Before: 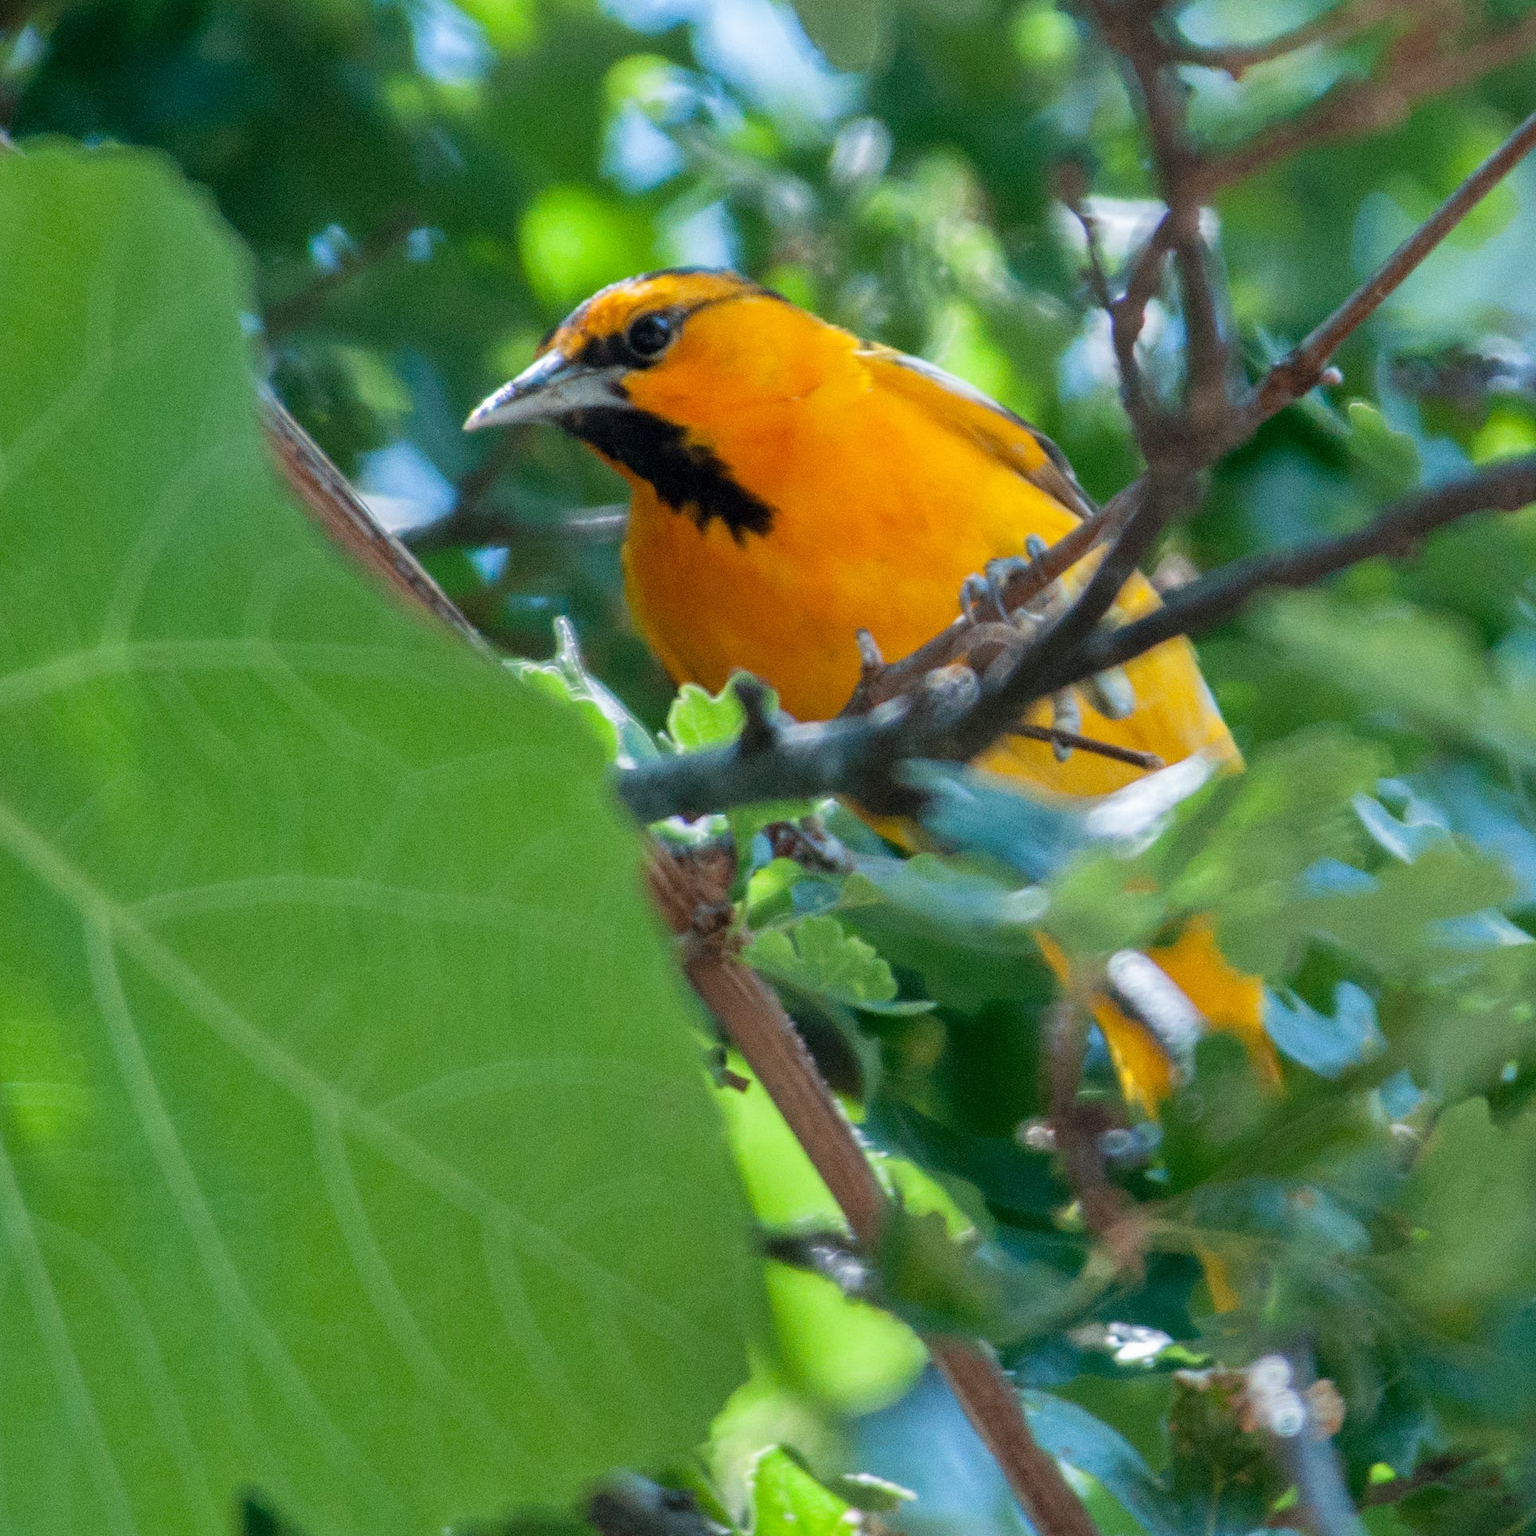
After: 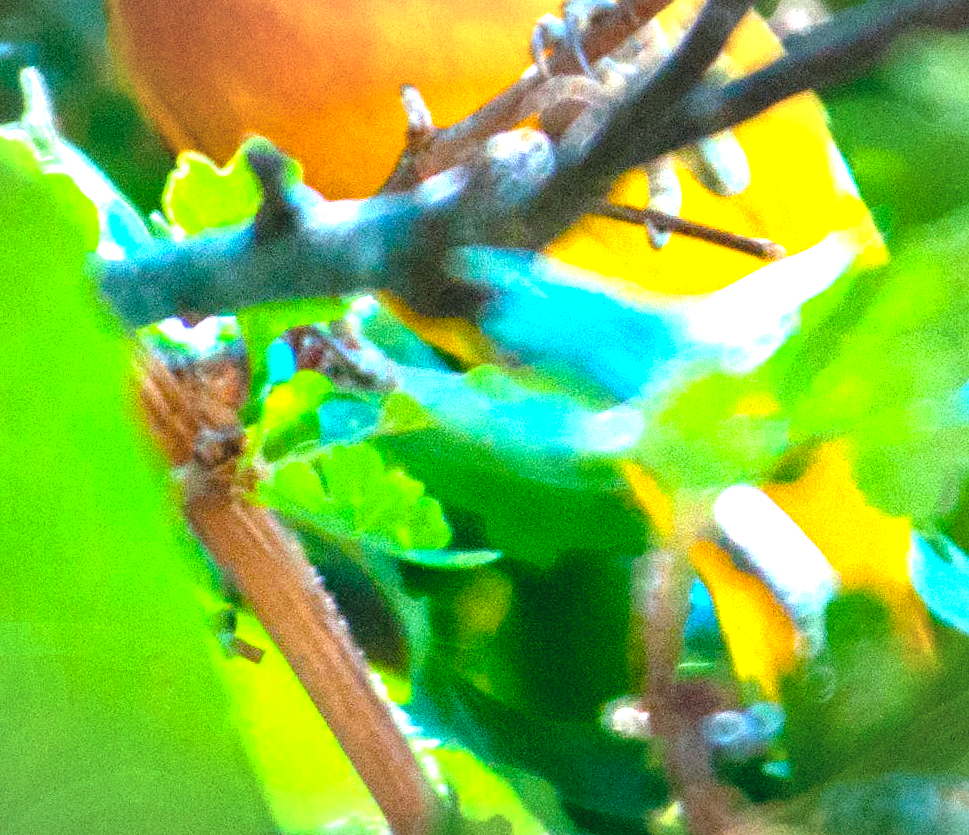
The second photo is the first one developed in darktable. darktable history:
exposure: compensate highlight preservation false
color balance rgb: linear chroma grading › global chroma 9%, perceptual saturation grading › global saturation 36%, perceptual saturation grading › shadows 35%, perceptual brilliance grading › global brilliance 15%, perceptual brilliance grading › shadows -35%, global vibrance 15%
crop: left 35.03%, top 36.625%, right 14.663%, bottom 20.057%
levels: levels [0, 0.352, 0.703]
vignetting: fall-off radius 100%, width/height ratio 1.337
color correction: saturation 0.8
contrast brightness saturation: contrast 0.07, brightness 0.18, saturation 0.4
white balance: red 0.986, blue 1.01
